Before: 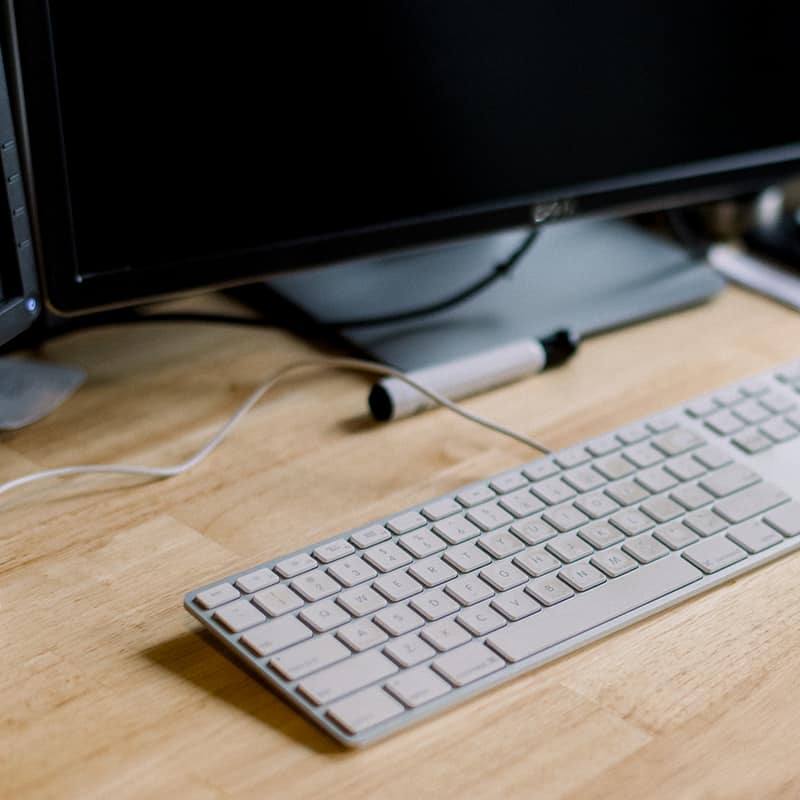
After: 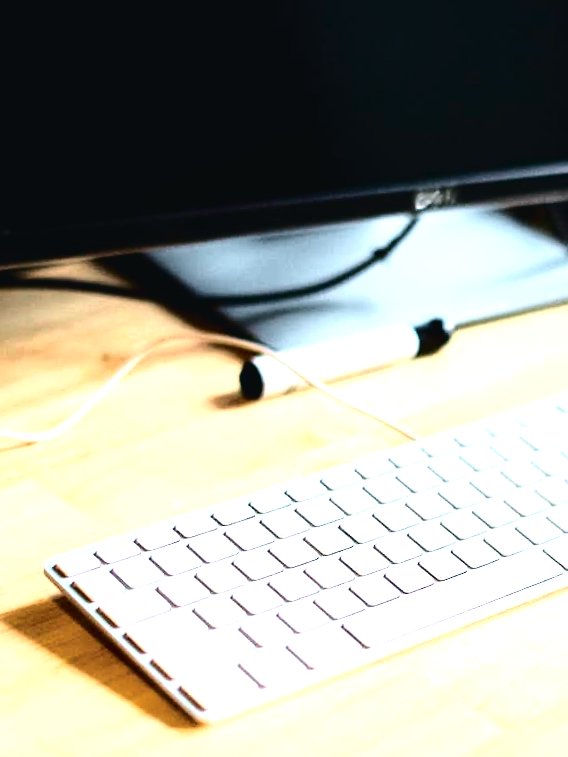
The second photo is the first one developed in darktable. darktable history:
shadows and highlights: shadows 25, white point adjustment -3, highlights -30
crop and rotate: angle -3.27°, left 14.277%, top 0.028%, right 10.766%, bottom 0.028%
tone equalizer: -8 EV -1.08 EV, -7 EV -1.01 EV, -6 EV -0.867 EV, -5 EV -0.578 EV, -3 EV 0.578 EV, -2 EV 0.867 EV, -1 EV 1.01 EV, +0 EV 1.08 EV, edges refinement/feathering 500, mask exposure compensation -1.57 EV, preserve details no
exposure: black level correction 0, exposure 1.45 EV, compensate exposure bias true, compensate highlight preservation false
tone curve: curves: ch0 [(0, 0.023) (0.087, 0.065) (0.184, 0.168) (0.45, 0.54) (0.57, 0.683) (0.722, 0.825) (0.877, 0.948) (1, 1)]; ch1 [(0, 0) (0.388, 0.369) (0.44, 0.44) (0.489, 0.481) (0.534, 0.551) (0.657, 0.659) (1, 1)]; ch2 [(0, 0) (0.353, 0.317) (0.408, 0.427) (0.472, 0.46) (0.5, 0.496) (0.537, 0.539) (0.576, 0.592) (0.625, 0.631) (1, 1)], color space Lab, independent channels, preserve colors none
